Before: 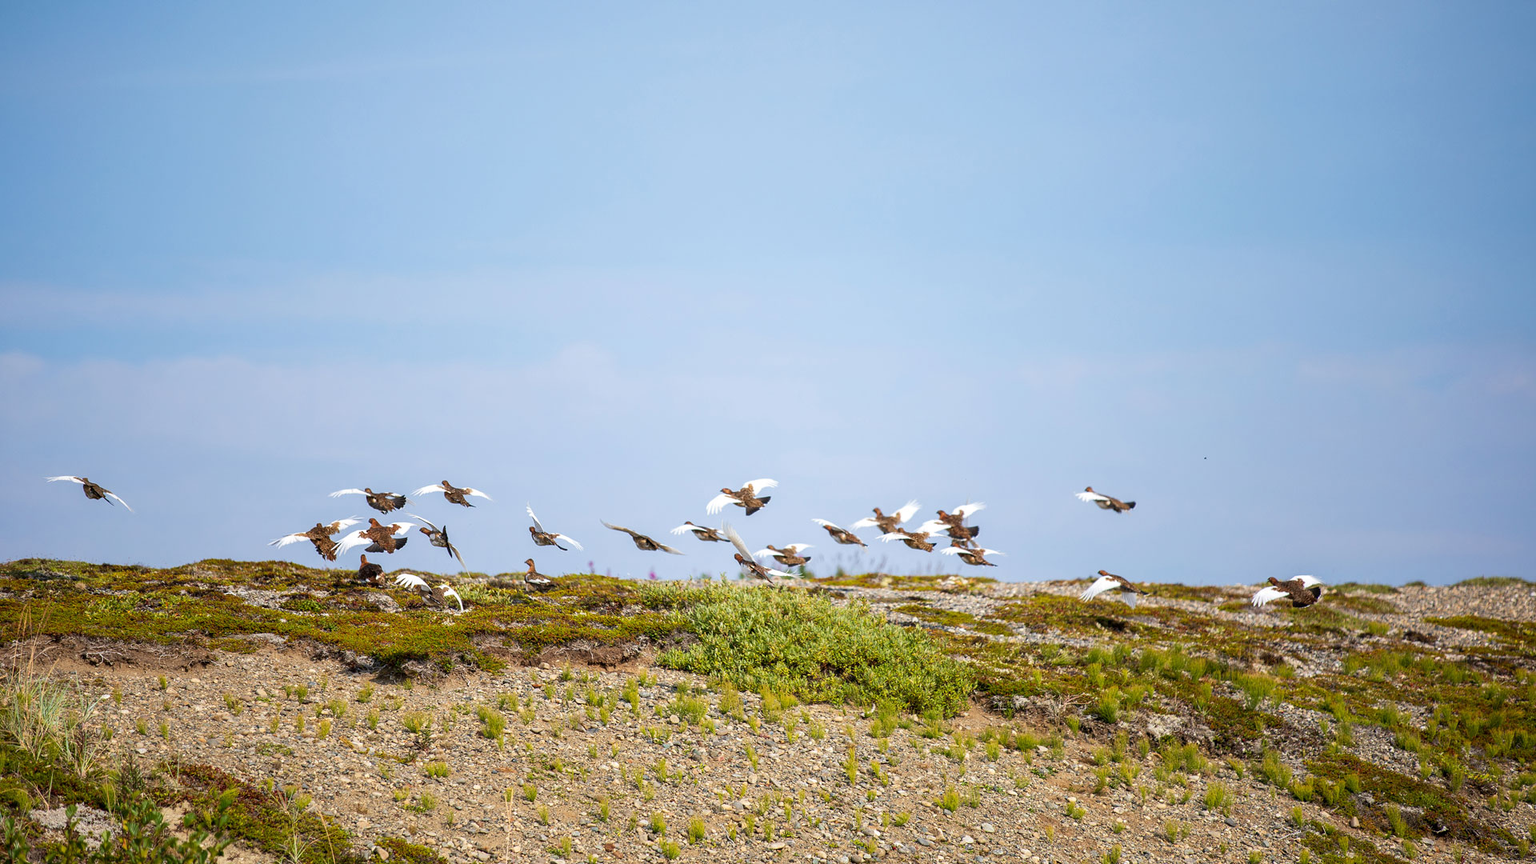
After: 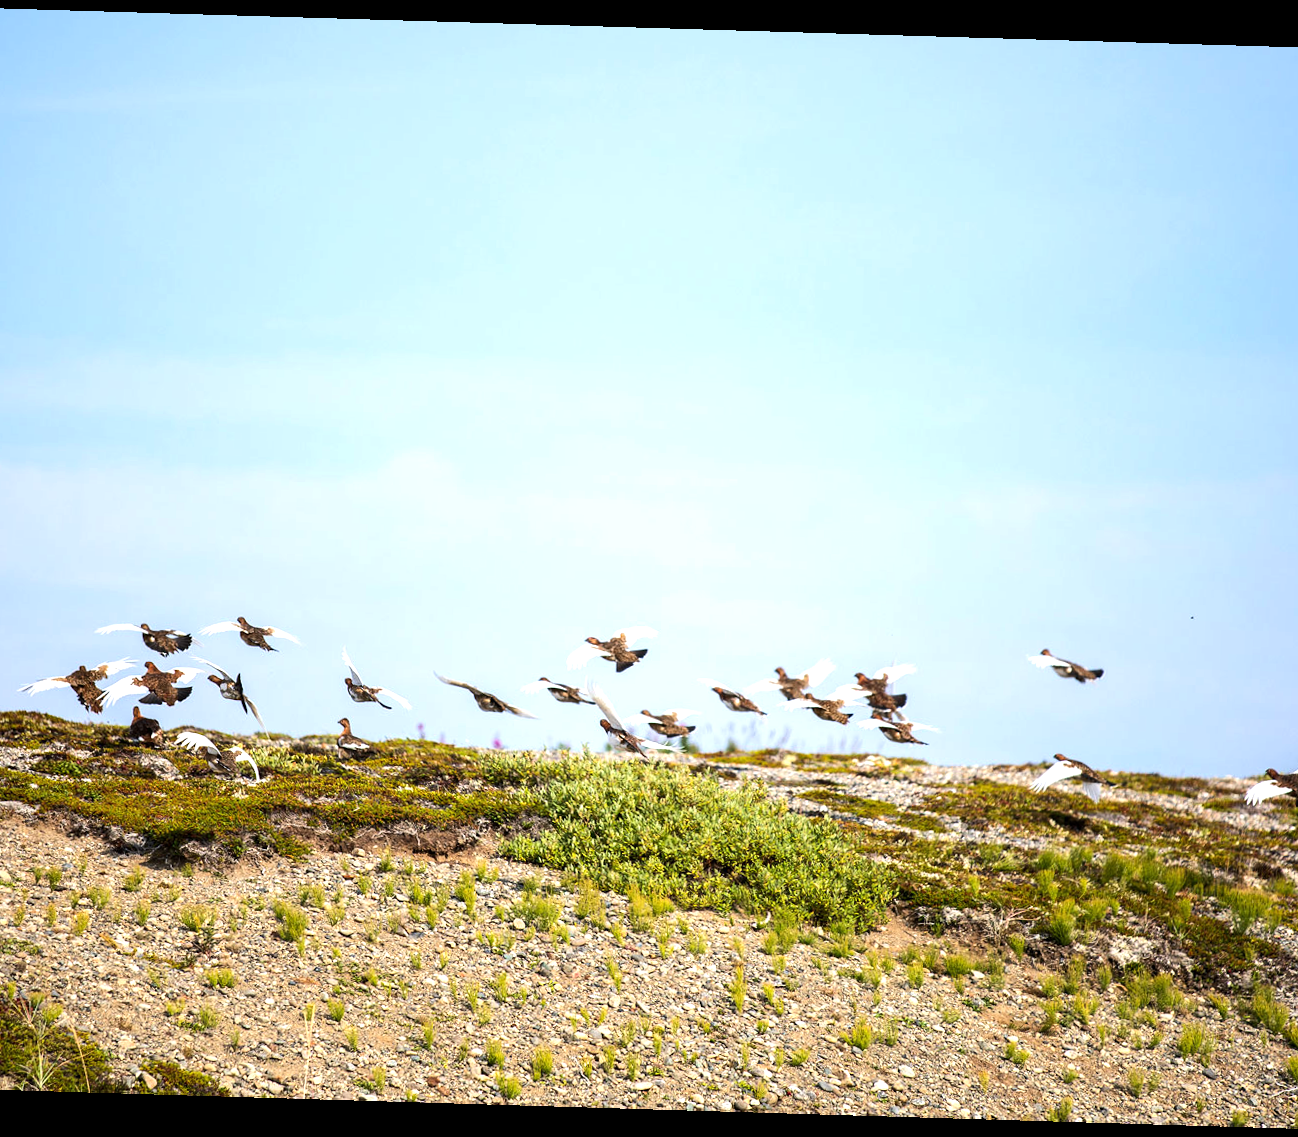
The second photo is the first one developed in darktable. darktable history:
tone equalizer: -8 EV -0.75 EV, -7 EV -0.7 EV, -6 EV -0.6 EV, -5 EV -0.4 EV, -3 EV 0.4 EV, -2 EV 0.6 EV, -1 EV 0.7 EV, +0 EV 0.75 EV, edges refinement/feathering 500, mask exposure compensation -1.57 EV, preserve details no
rotate and perspective: rotation 1.72°, automatic cropping off
crop: left 16.899%, right 16.556%
